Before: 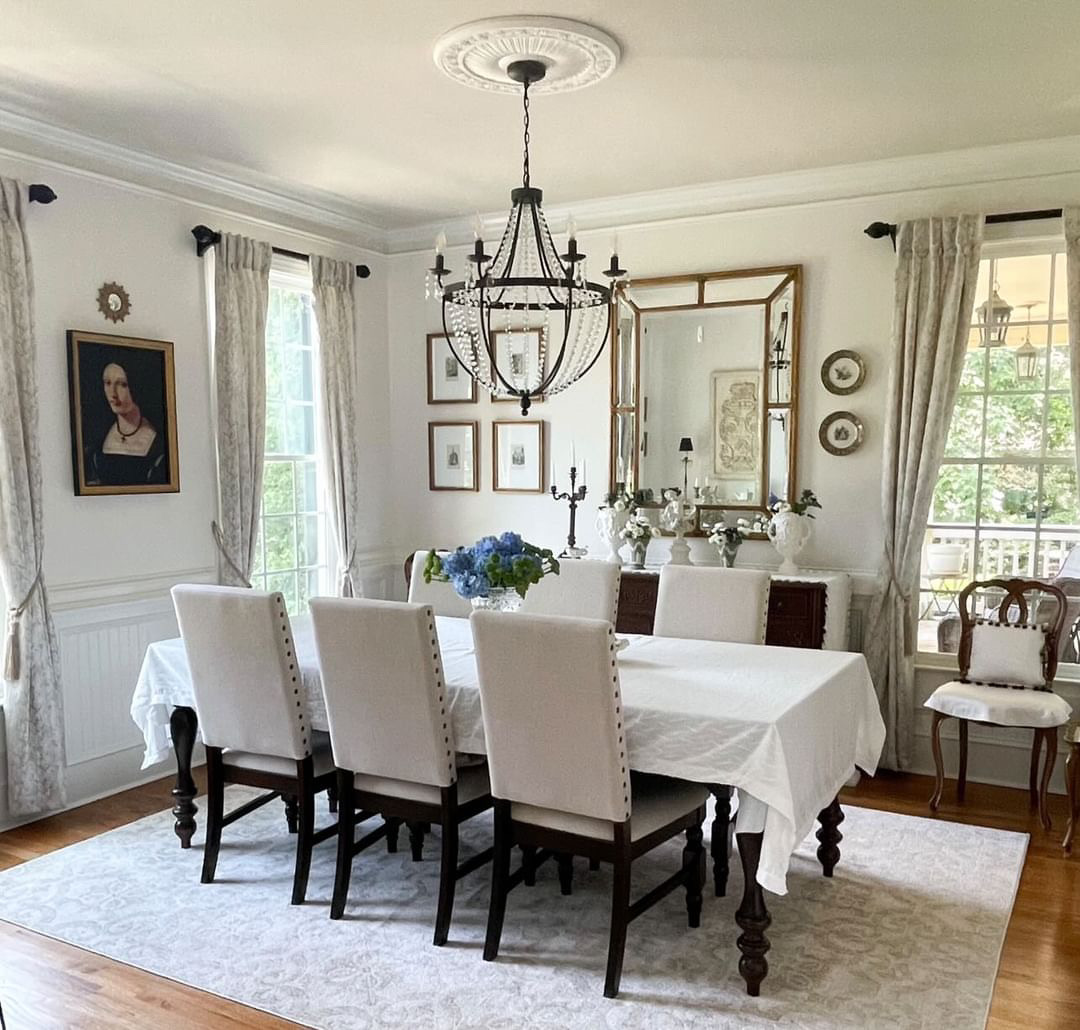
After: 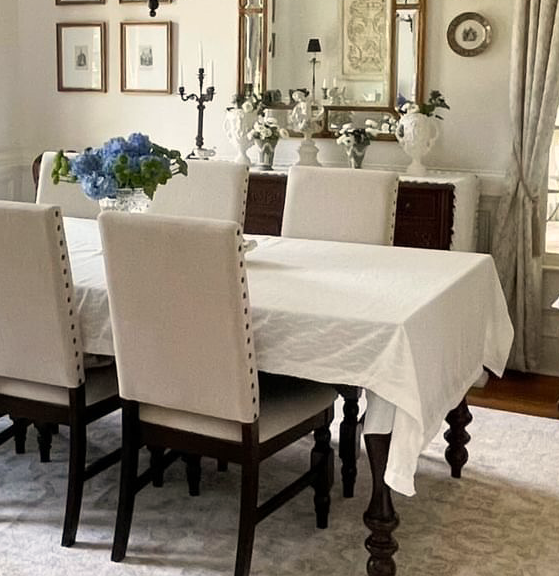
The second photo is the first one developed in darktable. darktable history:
color calibration: x 0.329, y 0.345, temperature 5633 K
crop: left 34.479%, top 38.822%, right 13.718%, bottom 5.172%
